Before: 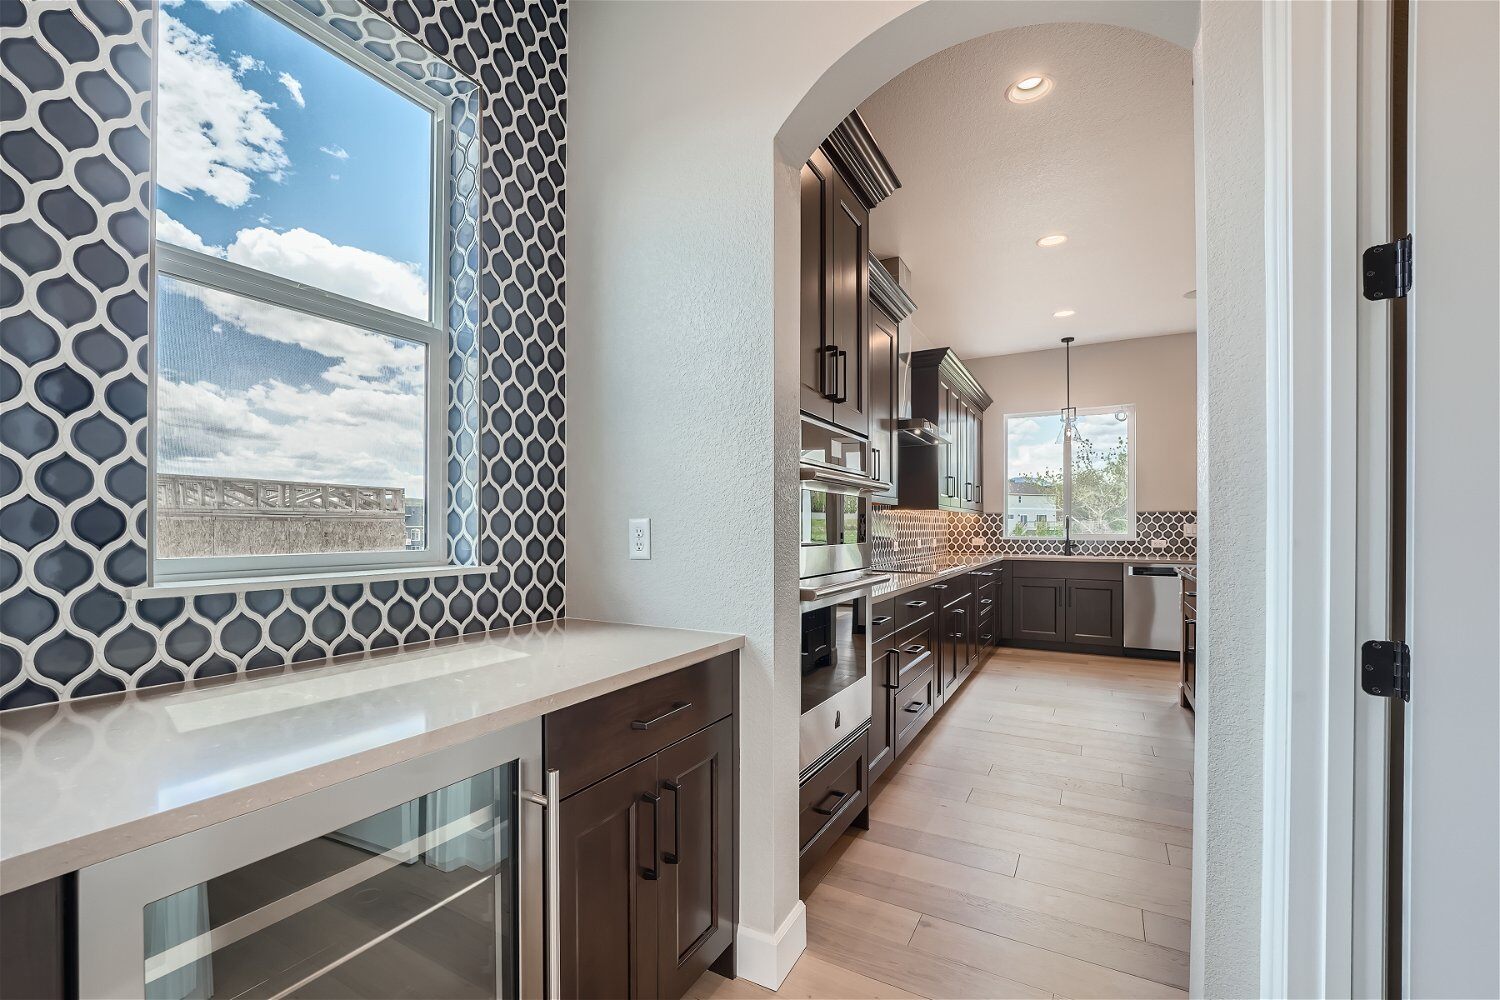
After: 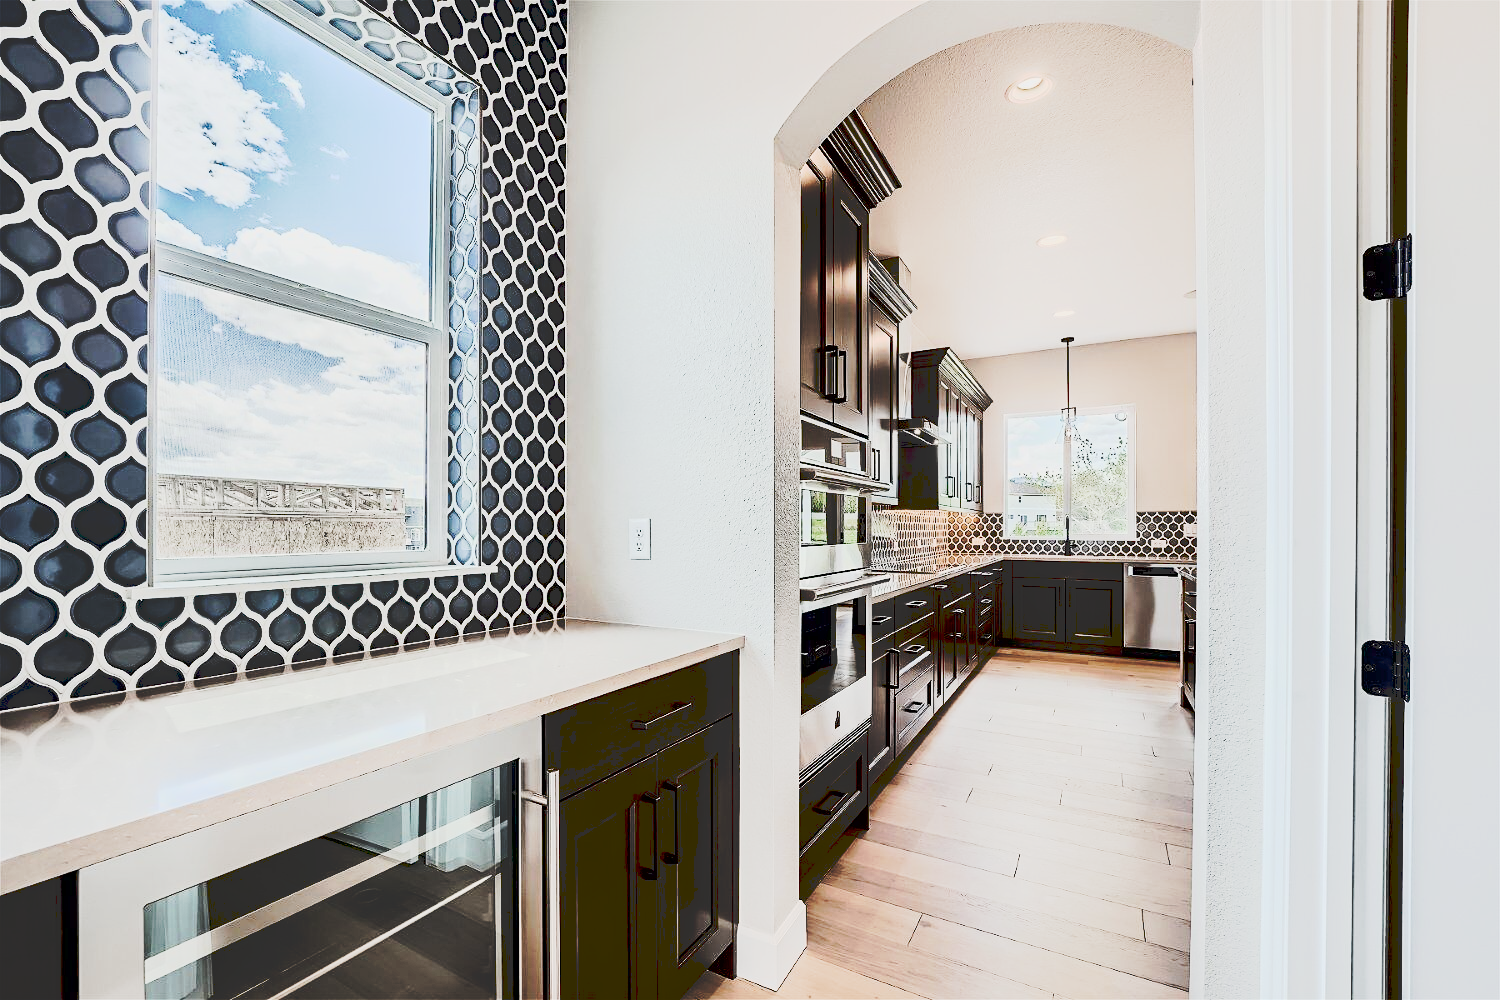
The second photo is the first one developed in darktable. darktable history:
exposure: exposure 0.205 EV, compensate highlight preservation false
contrast brightness saturation: contrast 0.335, brightness -0.077, saturation 0.168
sharpen: amount 0.212
tone curve: curves: ch0 [(0, 0) (0.003, 0.174) (0.011, 0.178) (0.025, 0.182) (0.044, 0.185) (0.069, 0.191) (0.1, 0.194) (0.136, 0.199) (0.177, 0.219) (0.224, 0.246) (0.277, 0.284) (0.335, 0.35) (0.399, 0.43) (0.468, 0.539) (0.543, 0.637) (0.623, 0.711) (0.709, 0.799) (0.801, 0.865) (0.898, 0.914) (1, 1)], preserve colors none
filmic rgb: black relative exposure -4.08 EV, white relative exposure 5.15 EV, hardness 2.04, contrast 1.174
color correction: highlights b* 0.046
